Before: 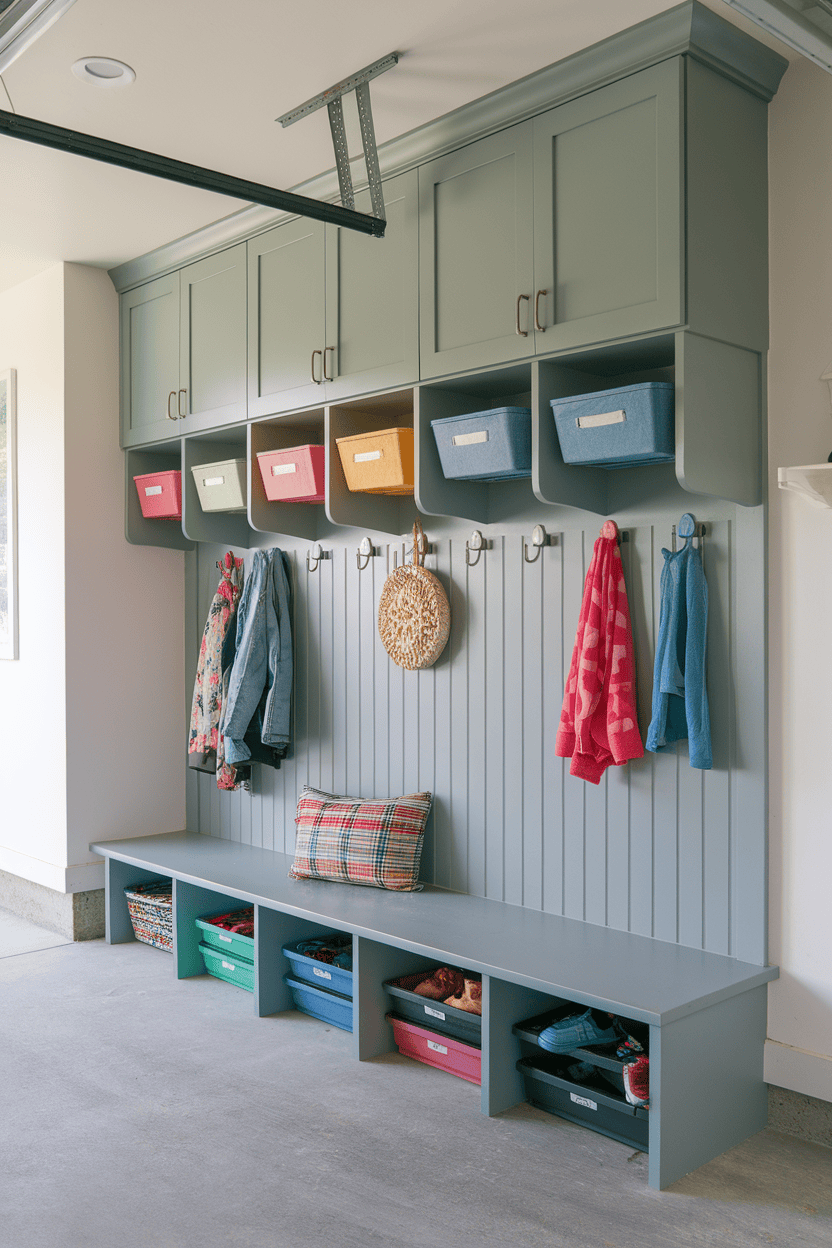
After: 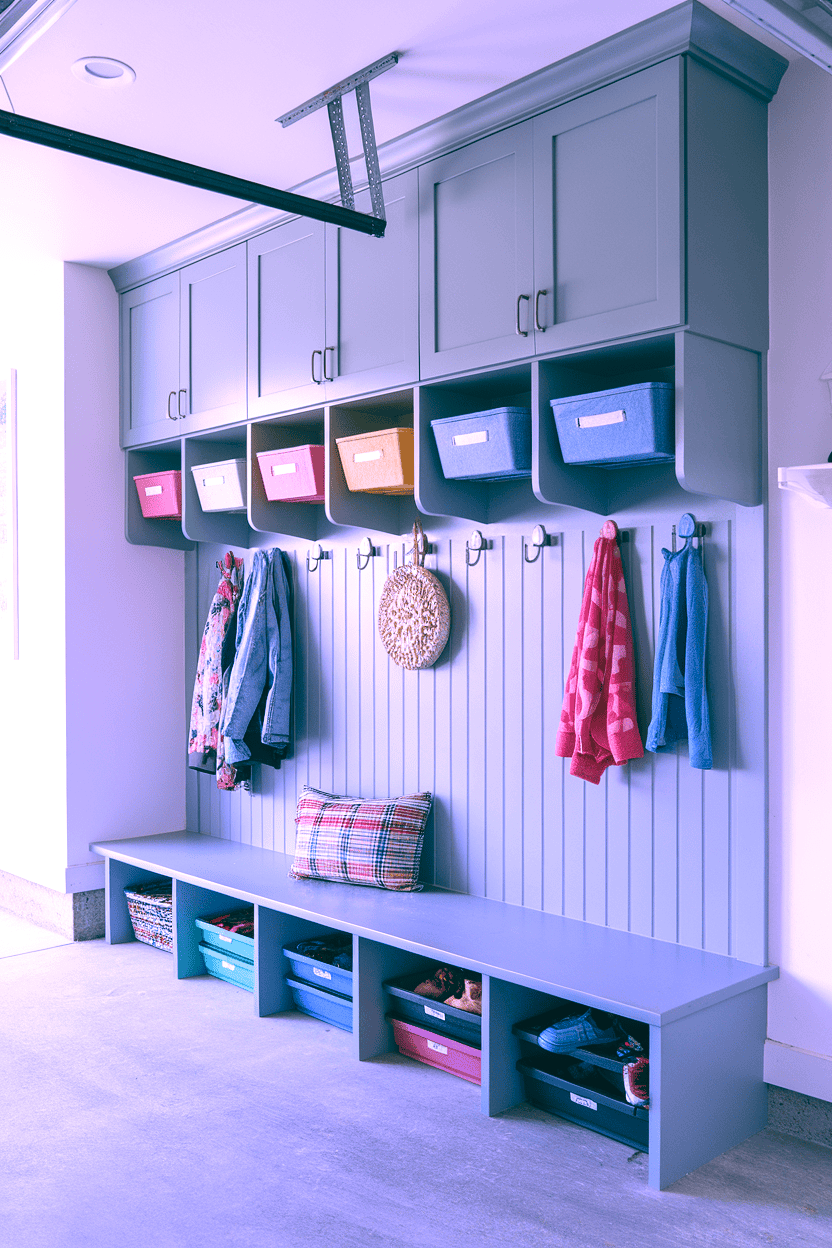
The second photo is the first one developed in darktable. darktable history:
color balance: lift [1.005, 0.99, 1.007, 1.01], gamma [1, 0.979, 1.011, 1.021], gain [0.923, 1.098, 1.025, 0.902], input saturation 90.45%, contrast 7.73%, output saturation 105.91%
tone equalizer: -8 EV -0.417 EV, -7 EV -0.389 EV, -6 EV -0.333 EV, -5 EV -0.222 EV, -3 EV 0.222 EV, -2 EV 0.333 EV, -1 EV 0.389 EV, +0 EV 0.417 EV, edges refinement/feathering 500, mask exposure compensation -1.57 EV, preserve details no
white balance: red 0.98, blue 1.61
